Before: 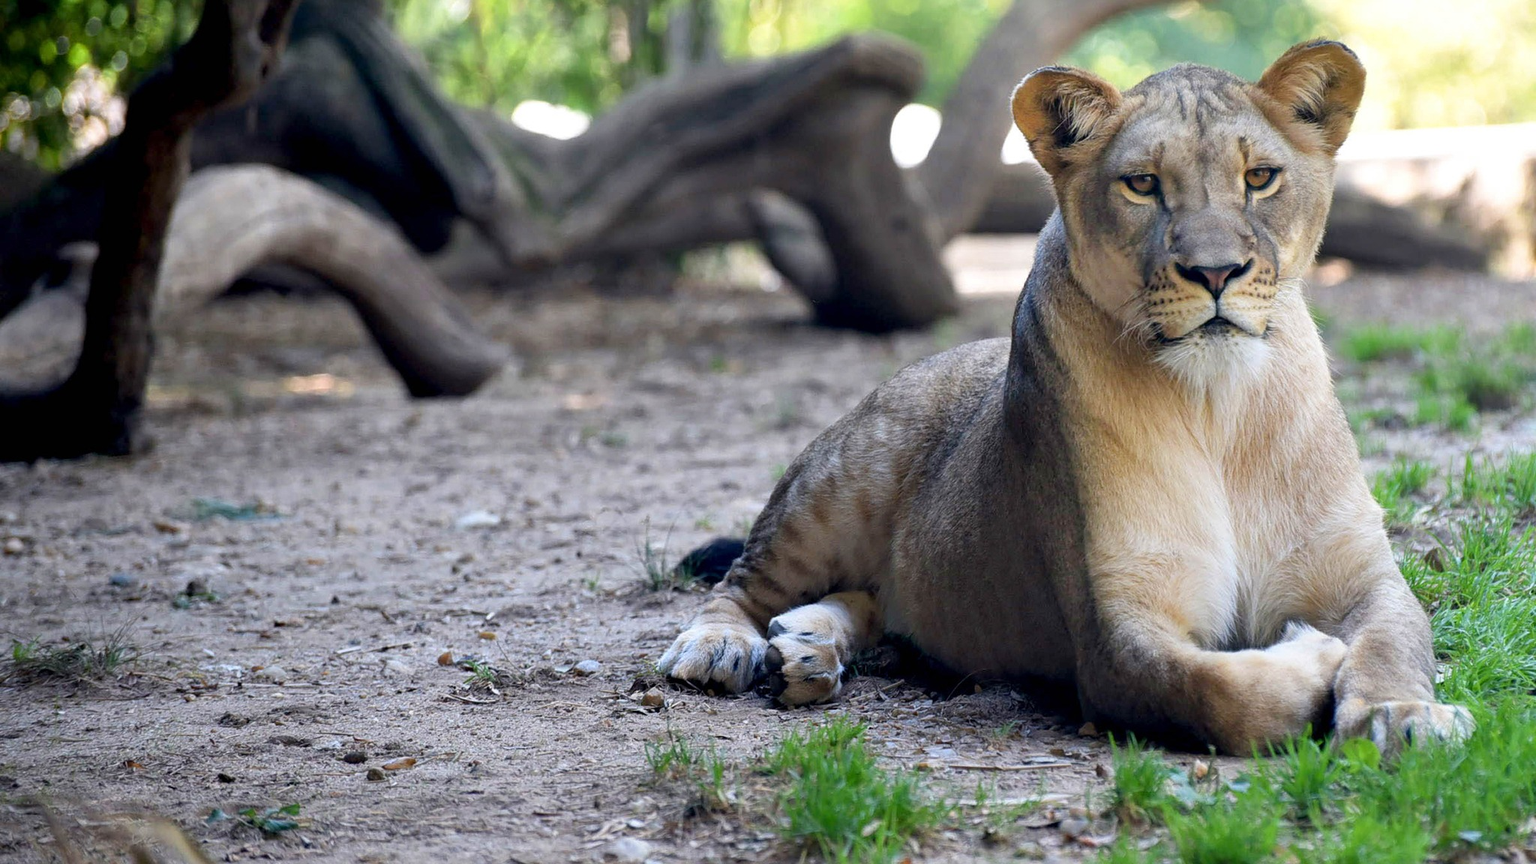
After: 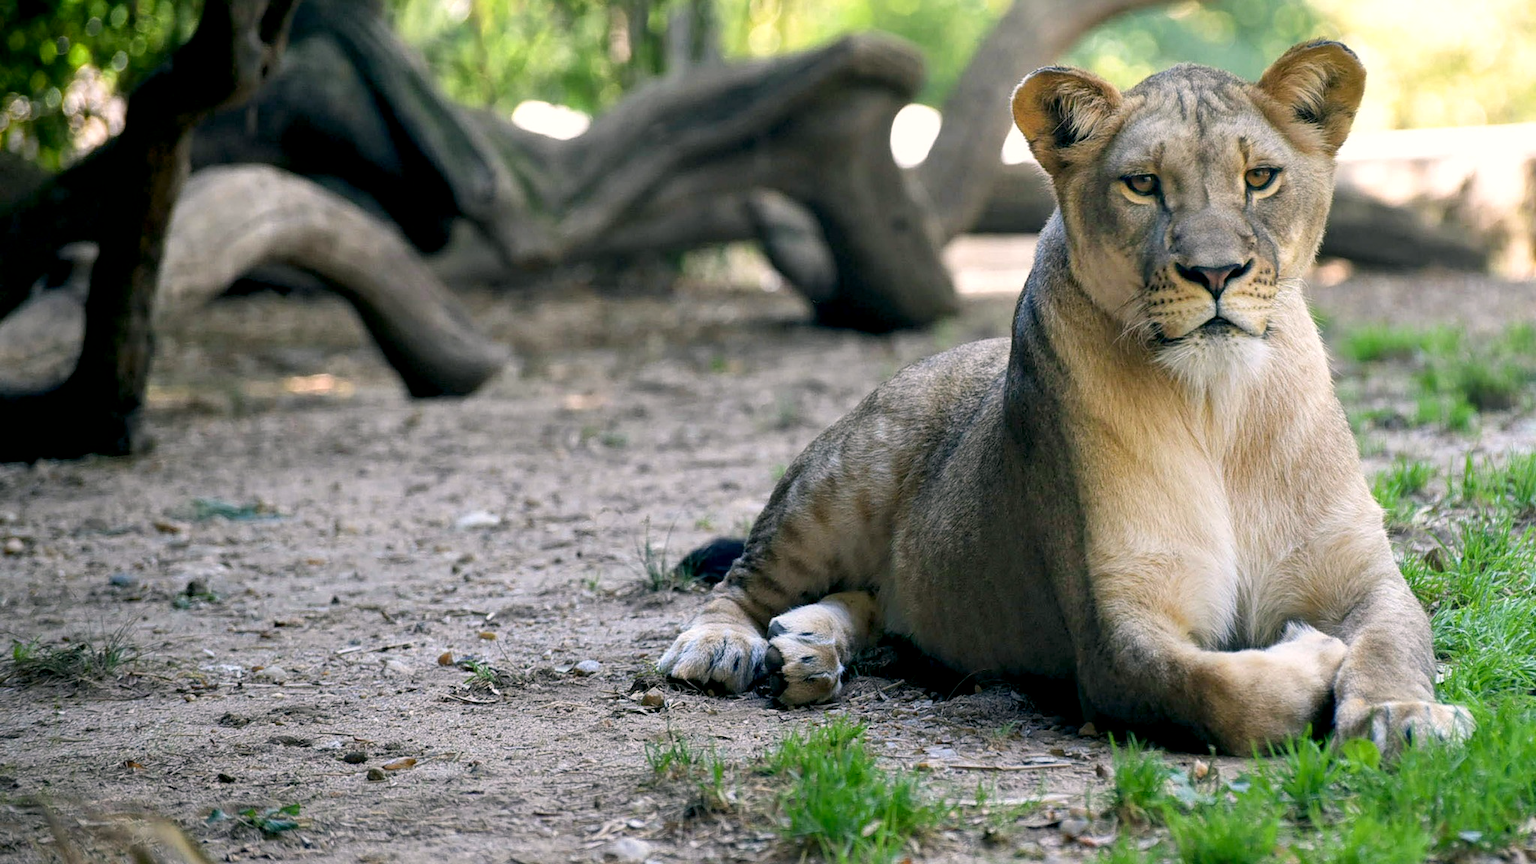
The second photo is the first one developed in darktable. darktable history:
color correction: highlights a* 4.02, highlights b* 4.98, shadows a* -7.55, shadows b* 4.98
local contrast: highlights 100%, shadows 100%, detail 120%, midtone range 0.2
